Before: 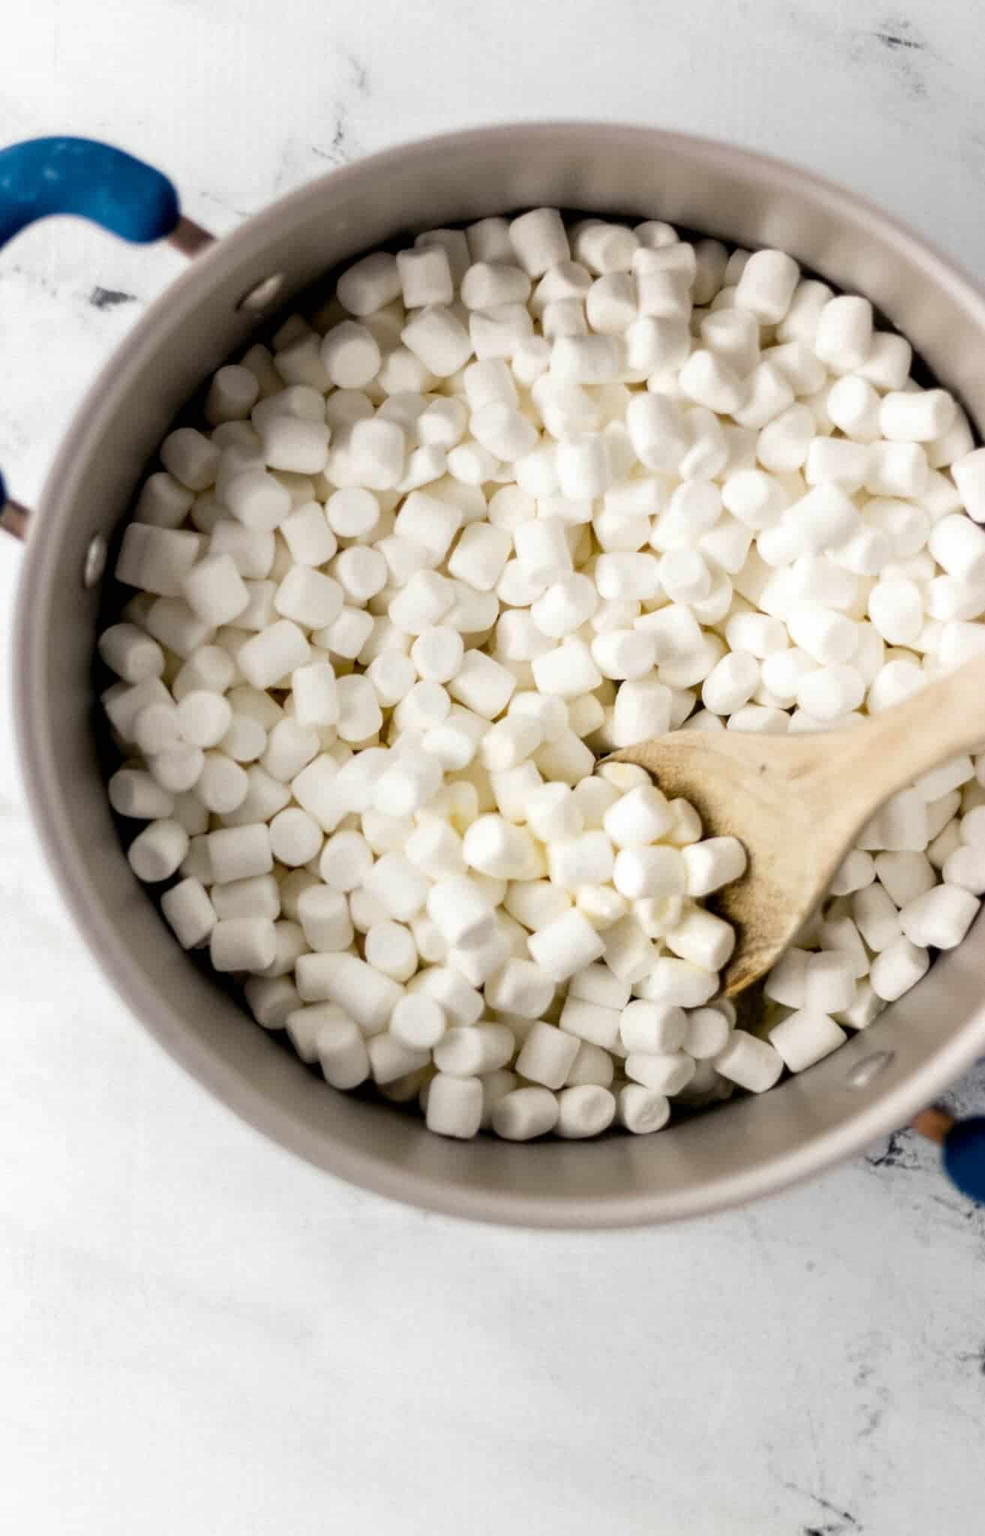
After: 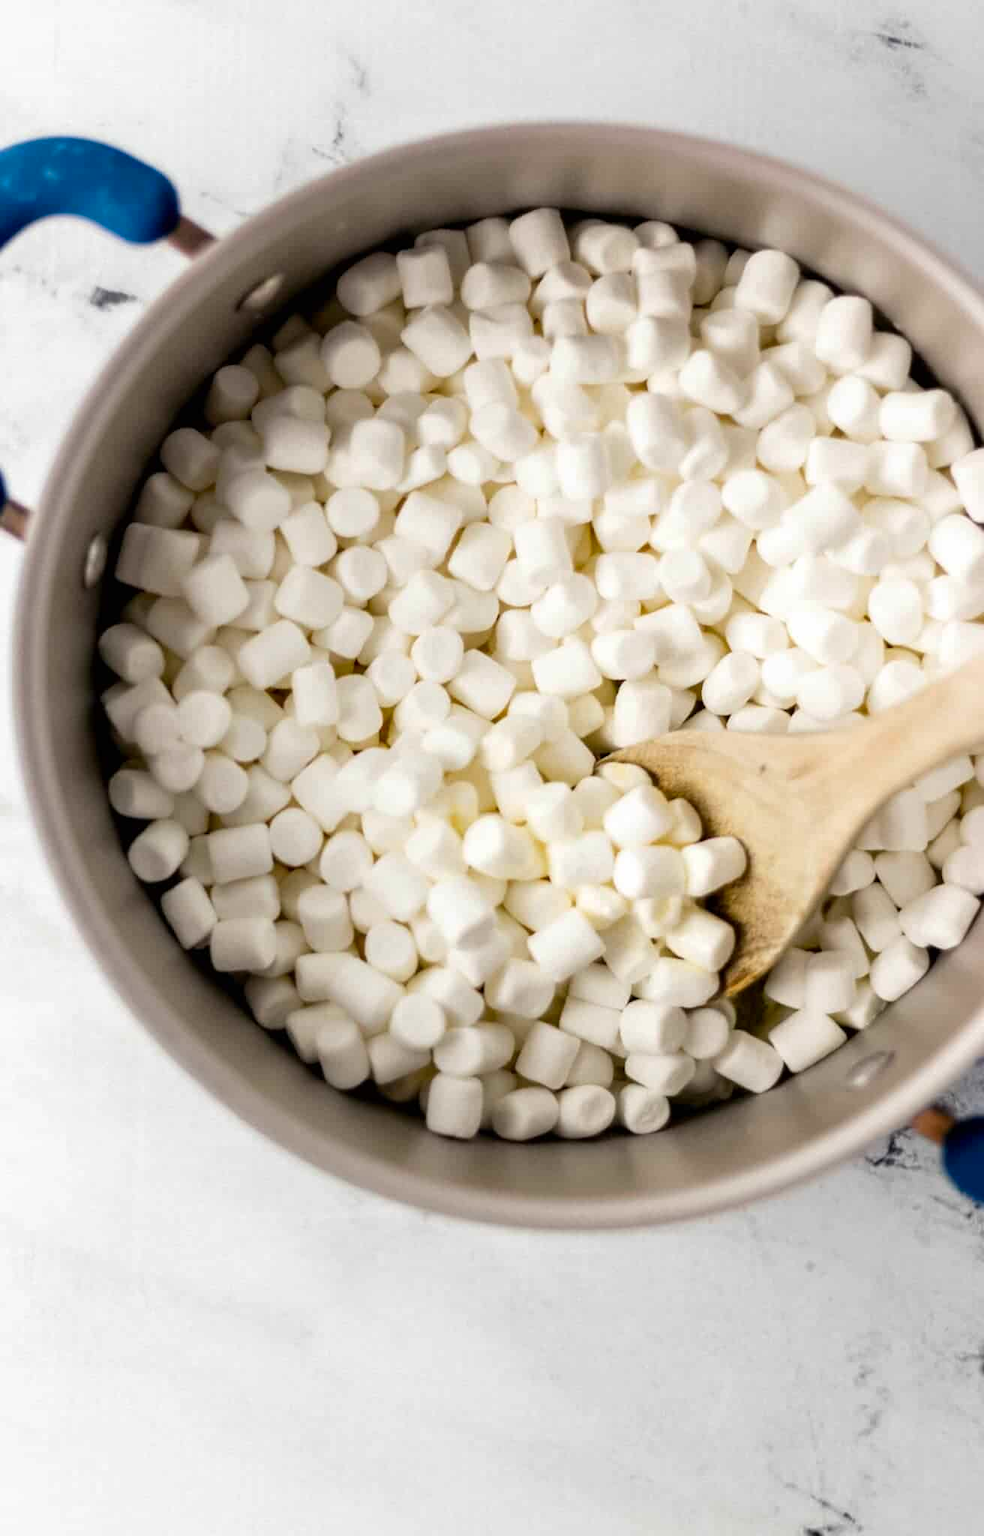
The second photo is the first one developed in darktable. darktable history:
contrast brightness saturation: saturation 0.18
